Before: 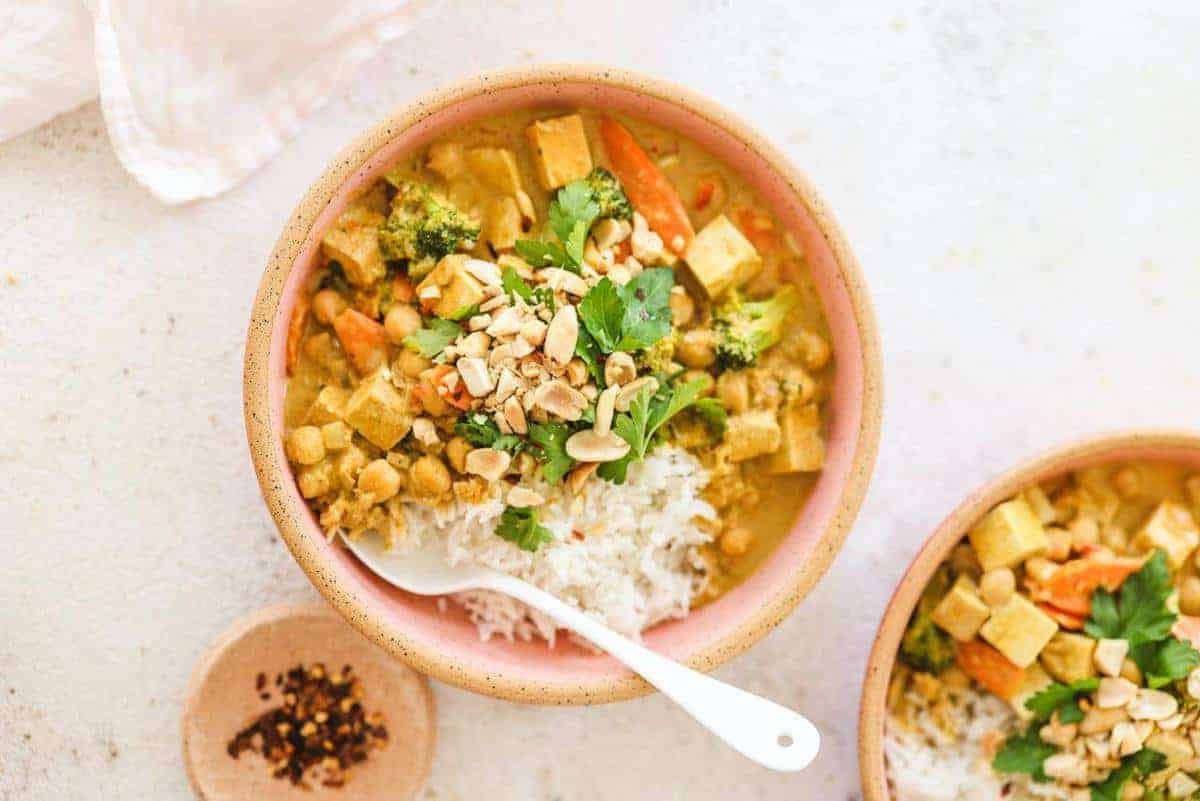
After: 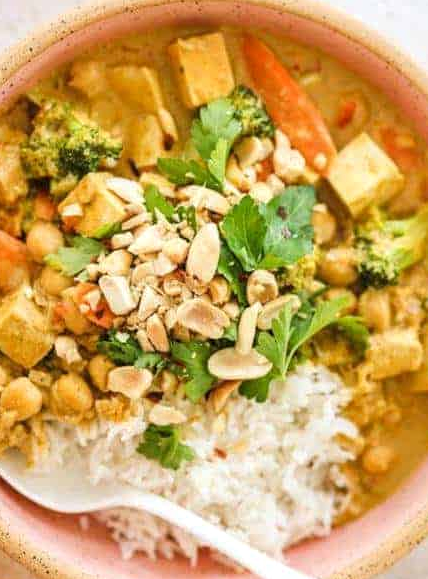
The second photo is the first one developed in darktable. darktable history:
crop and rotate: left 29.915%, top 10.324%, right 34.376%, bottom 17.341%
local contrast: highlights 104%, shadows 103%, detail 119%, midtone range 0.2
